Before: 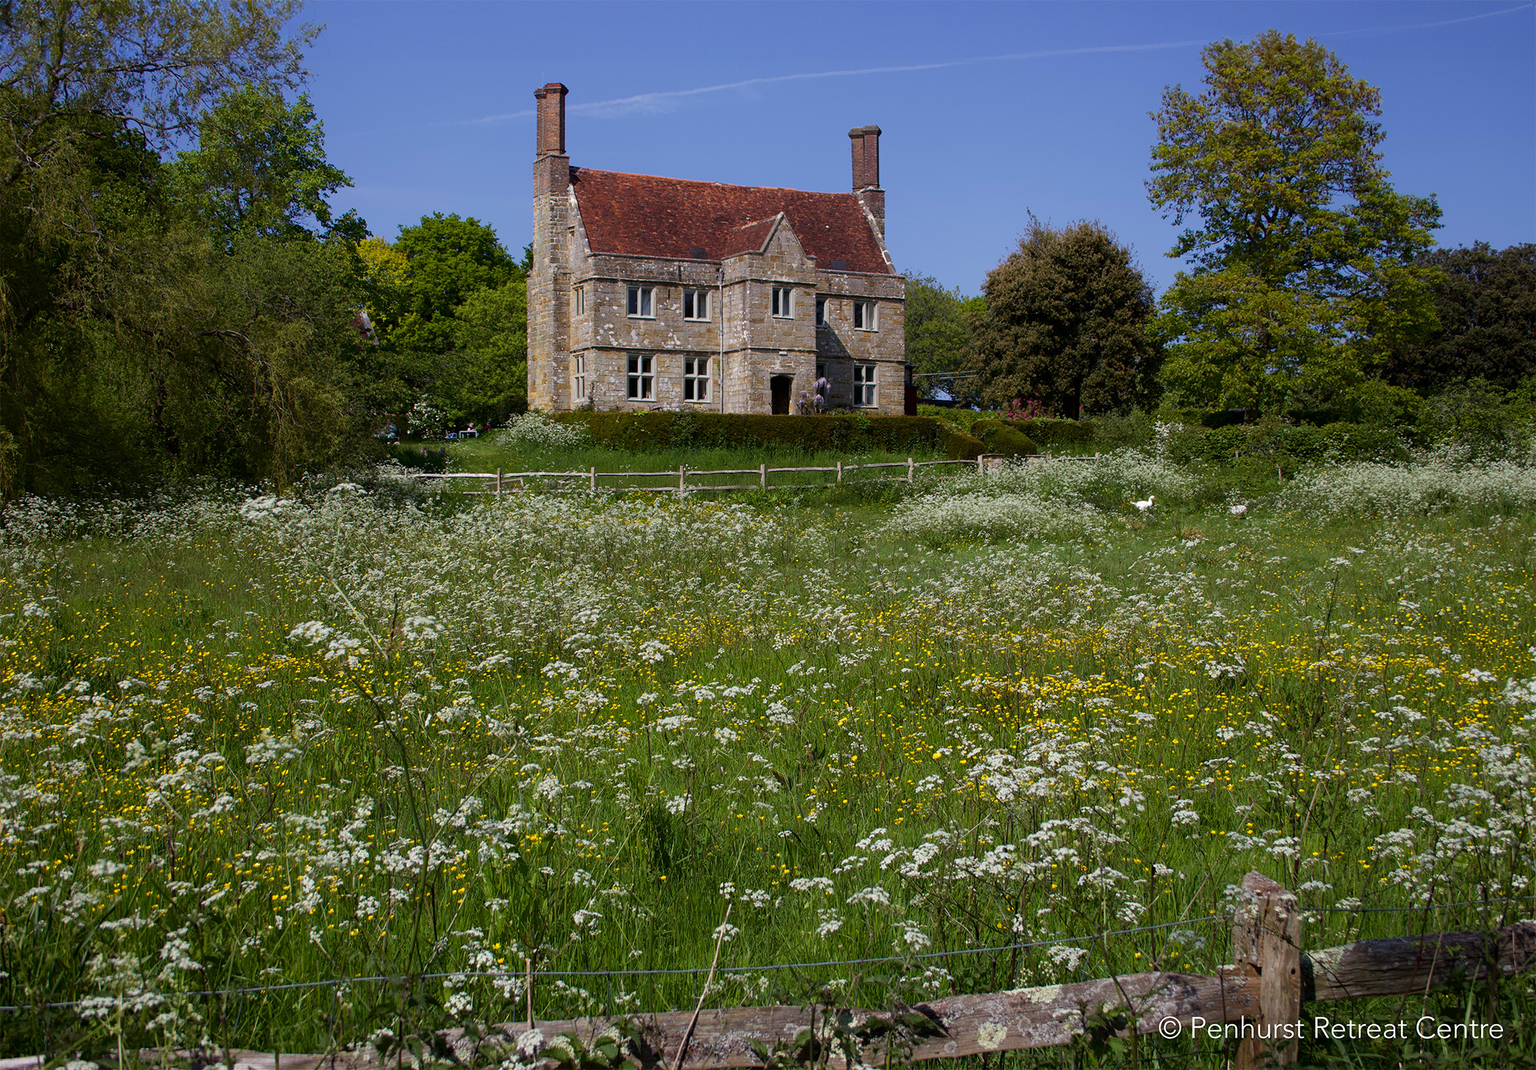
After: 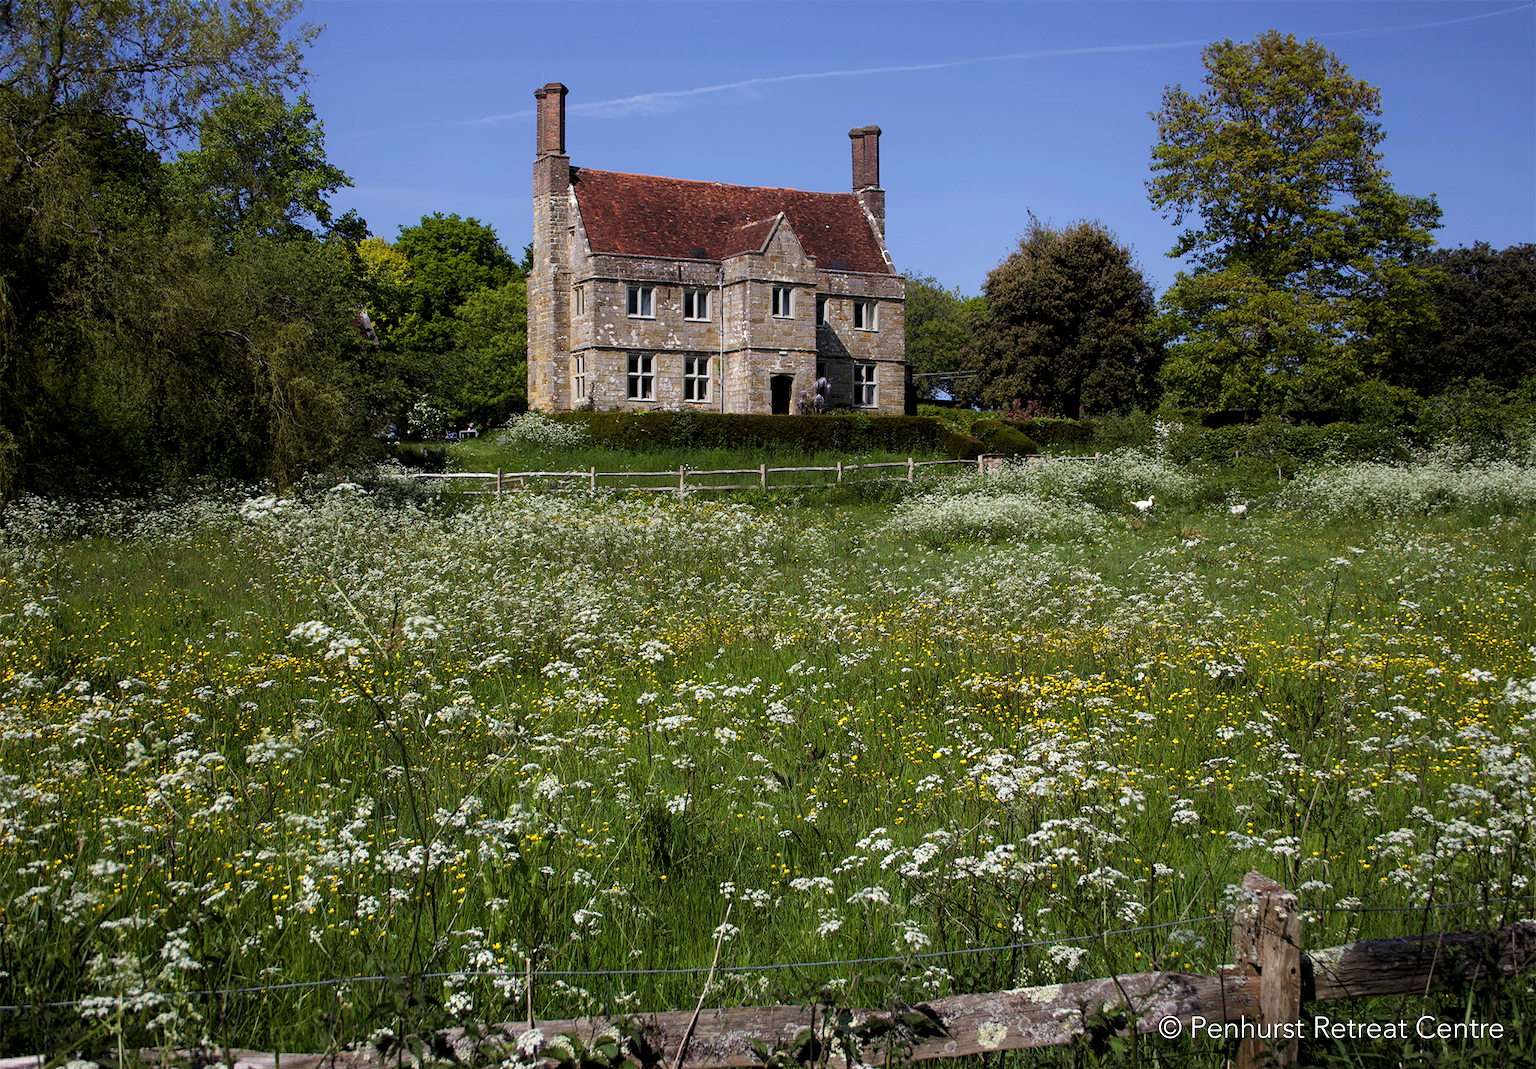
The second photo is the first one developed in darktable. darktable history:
levels: levels [0.055, 0.477, 0.9]
contrast brightness saturation: saturation -0.05
